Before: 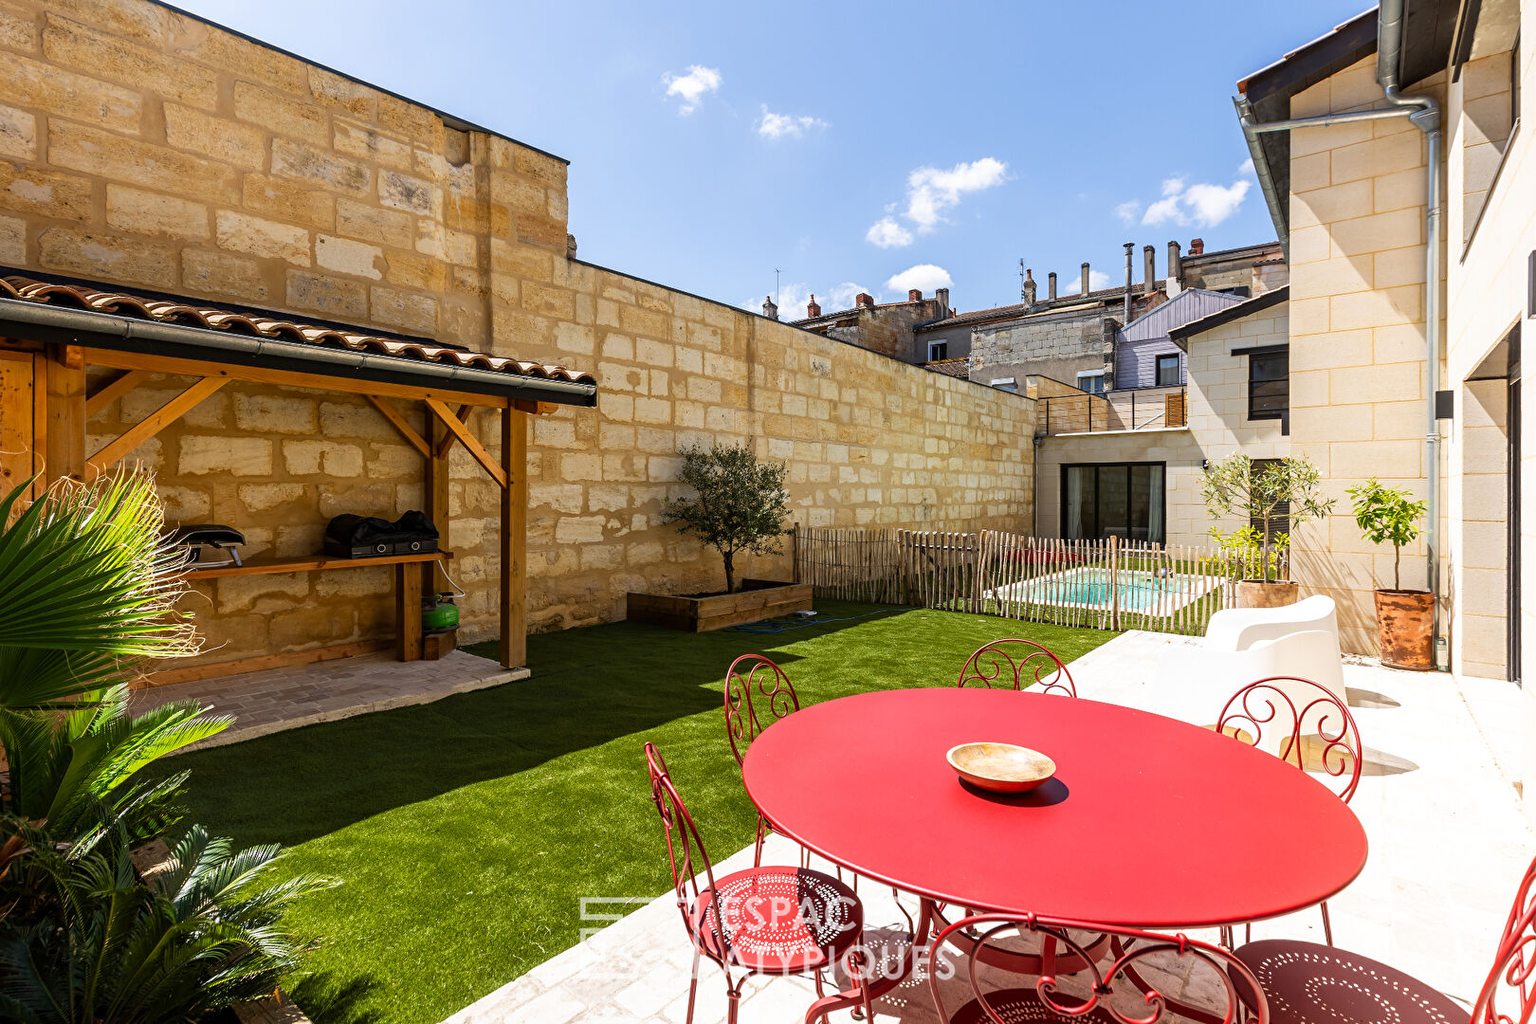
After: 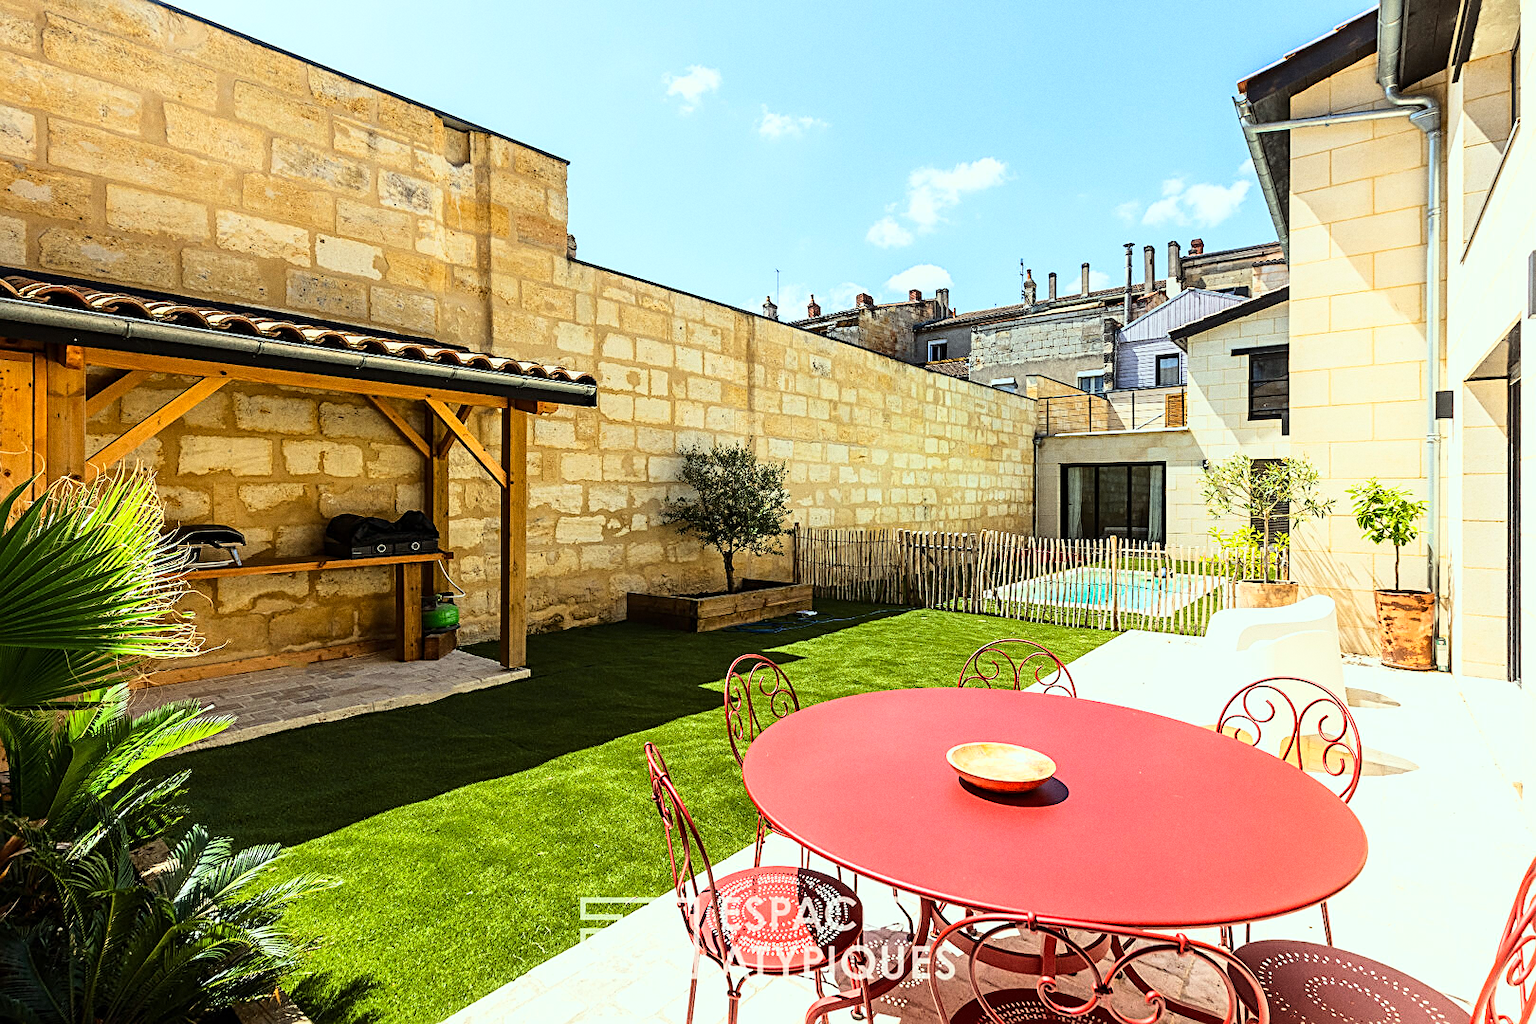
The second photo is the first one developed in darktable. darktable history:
grain: coarseness 0.09 ISO
sharpen: on, module defaults
white balance: emerald 1
base curve: curves: ch0 [(0, 0) (0.028, 0.03) (0.121, 0.232) (0.46, 0.748) (0.859, 0.968) (1, 1)]
color correction: highlights a* -8, highlights b* 3.1
